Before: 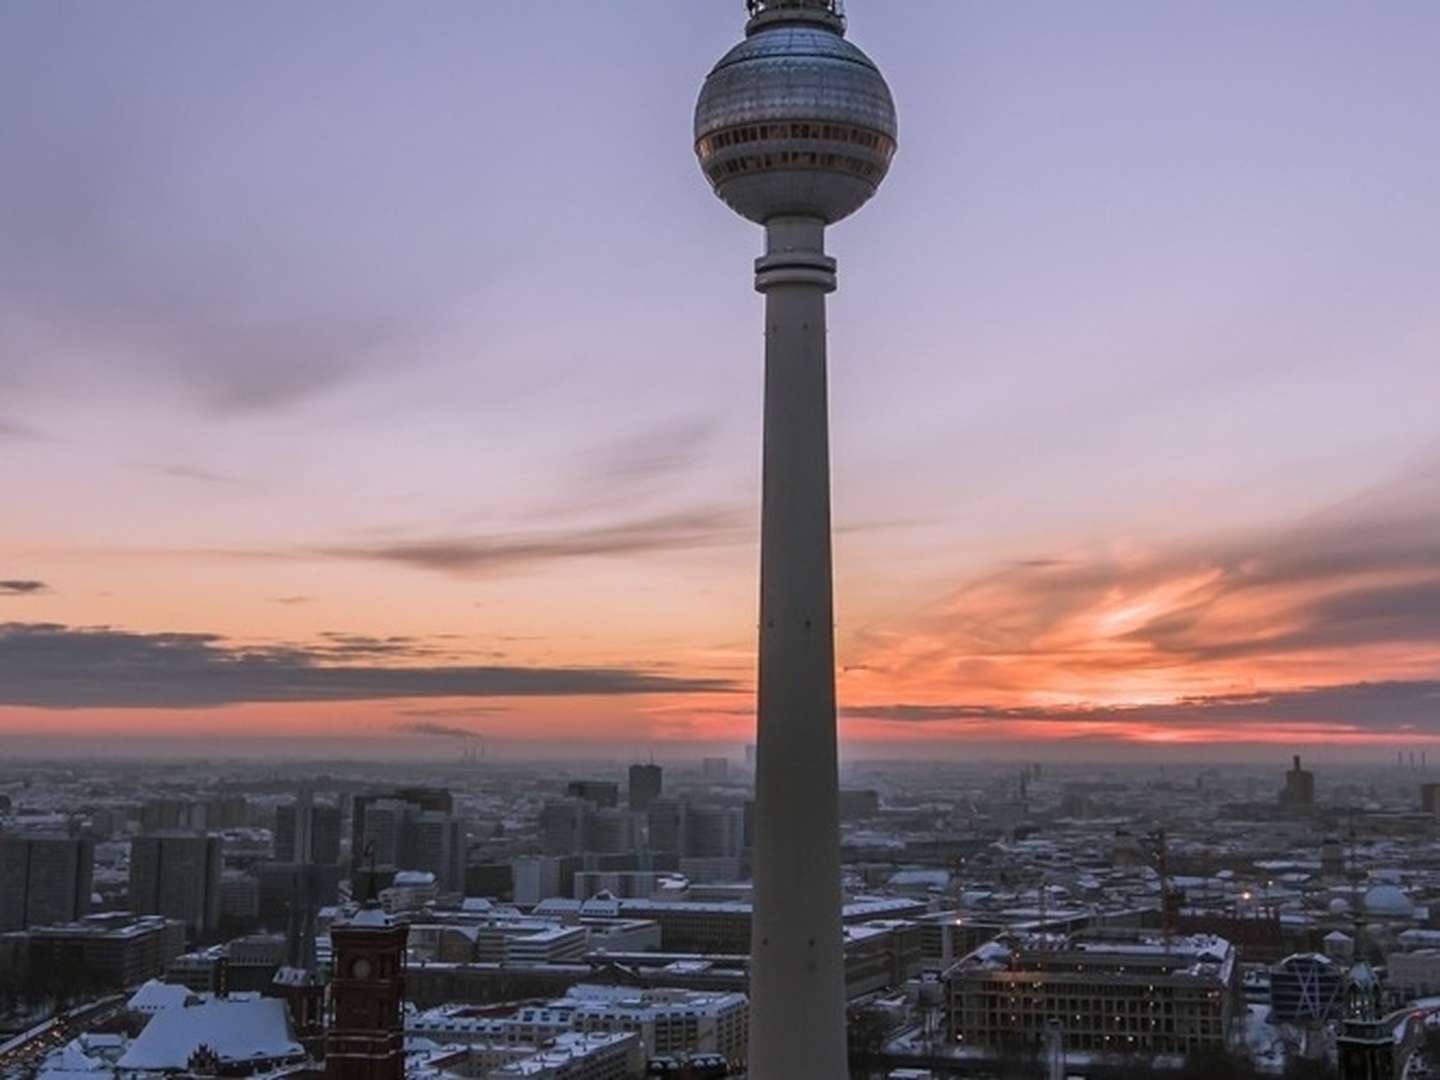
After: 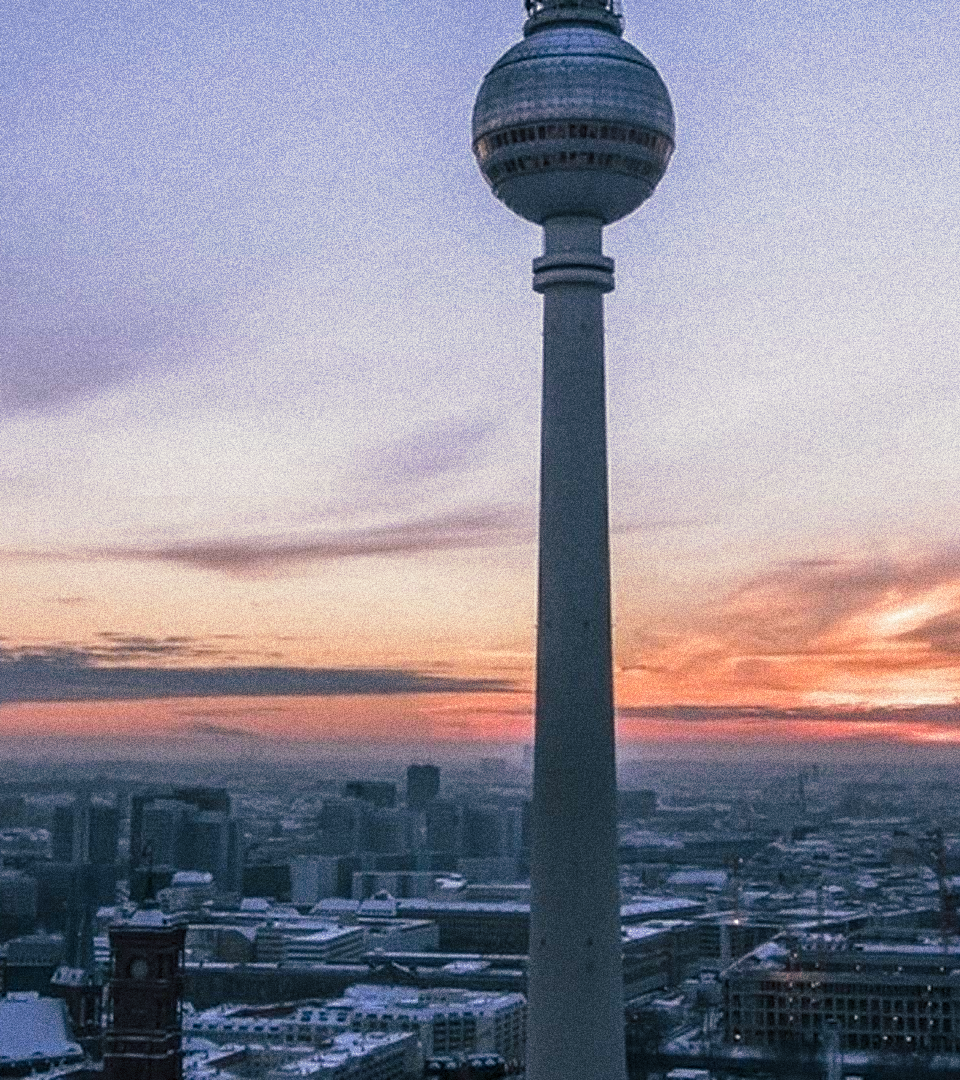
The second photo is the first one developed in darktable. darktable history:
grain: coarseness 14.49 ISO, strength 48.04%, mid-tones bias 35%
split-toning: shadows › hue 216°, shadows › saturation 1, highlights › hue 57.6°, balance -33.4
crop and rotate: left 15.446%, right 17.836%
exposure: exposure 0.197 EV, compensate highlight preservation false
white balance: red 0.954, blue 1.079
